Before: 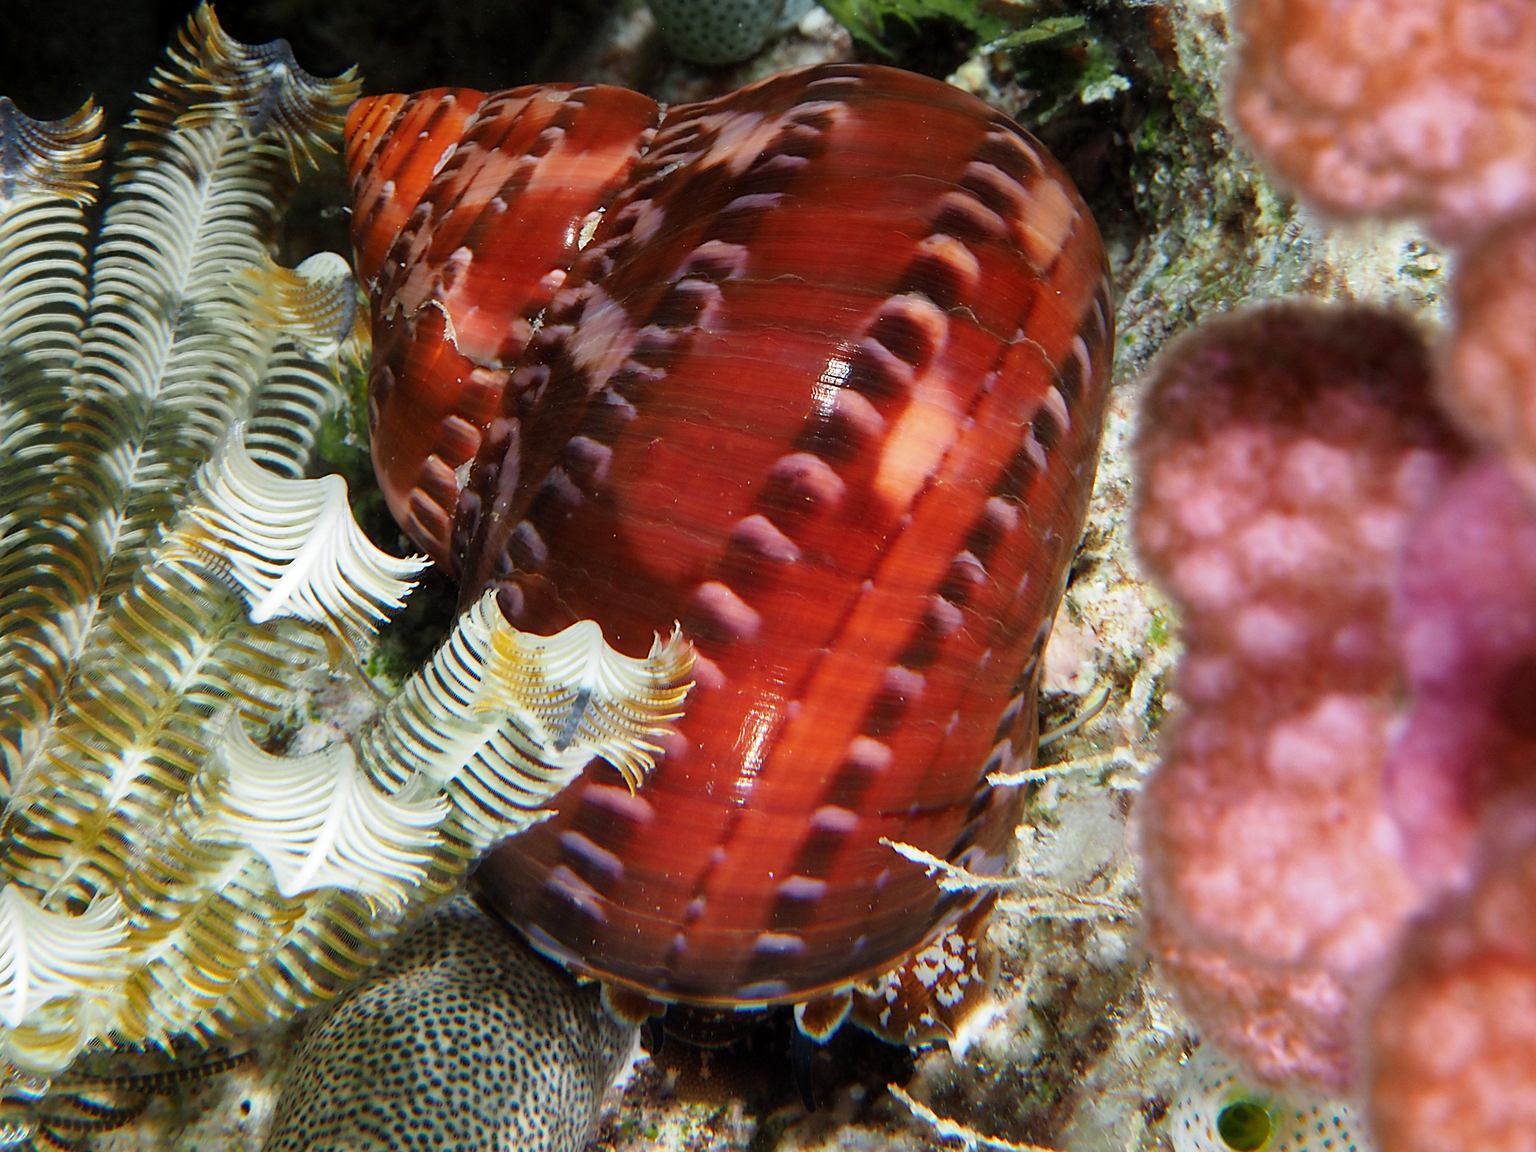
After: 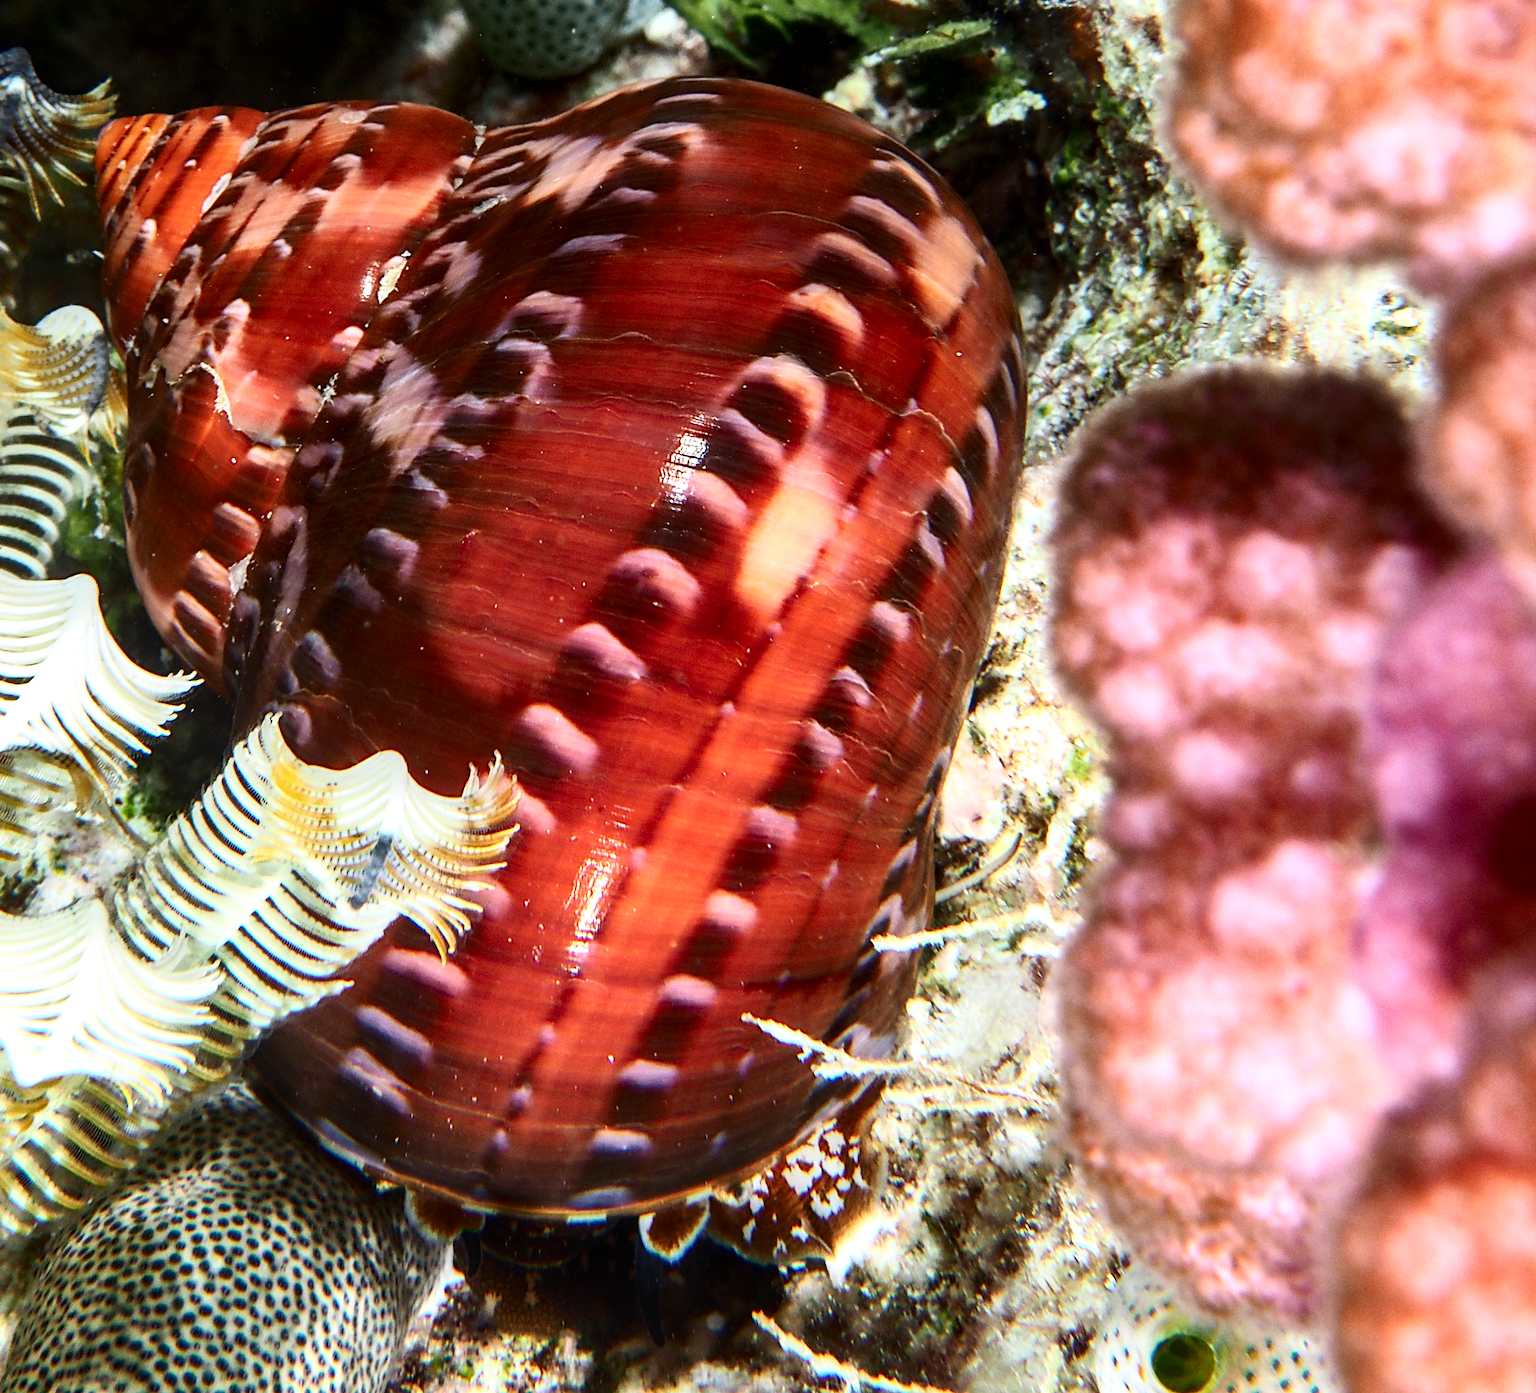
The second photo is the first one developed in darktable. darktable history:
exposure: black level correction 0, exposure 0.499 EV, compensate highlight preservation false
local contrast: on, module defaults
crop: left 17.357%, bottom 0.016%
contrast brightness saturation: contrast 0.285
